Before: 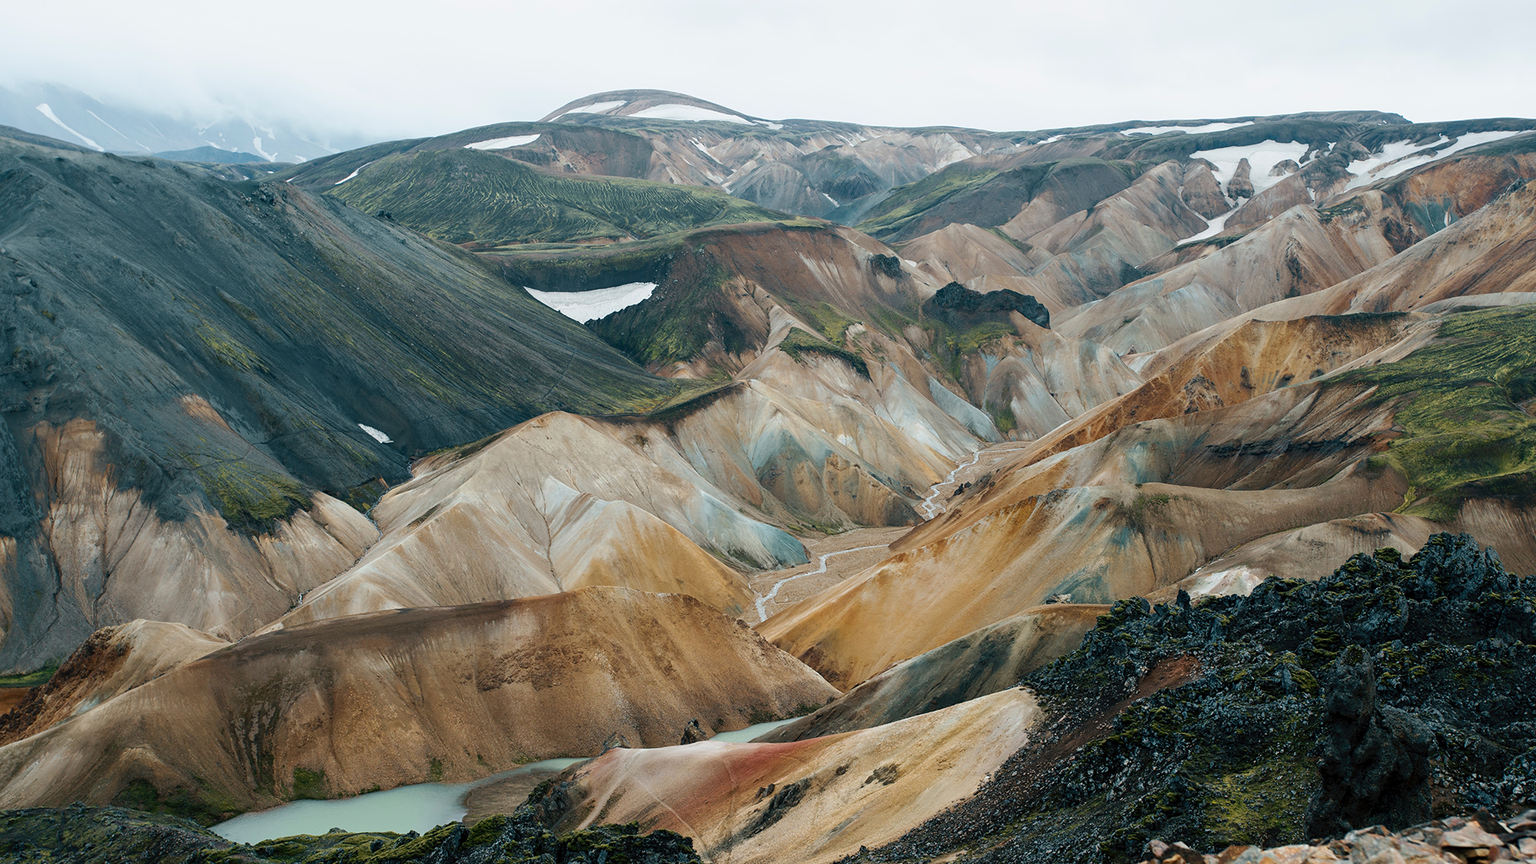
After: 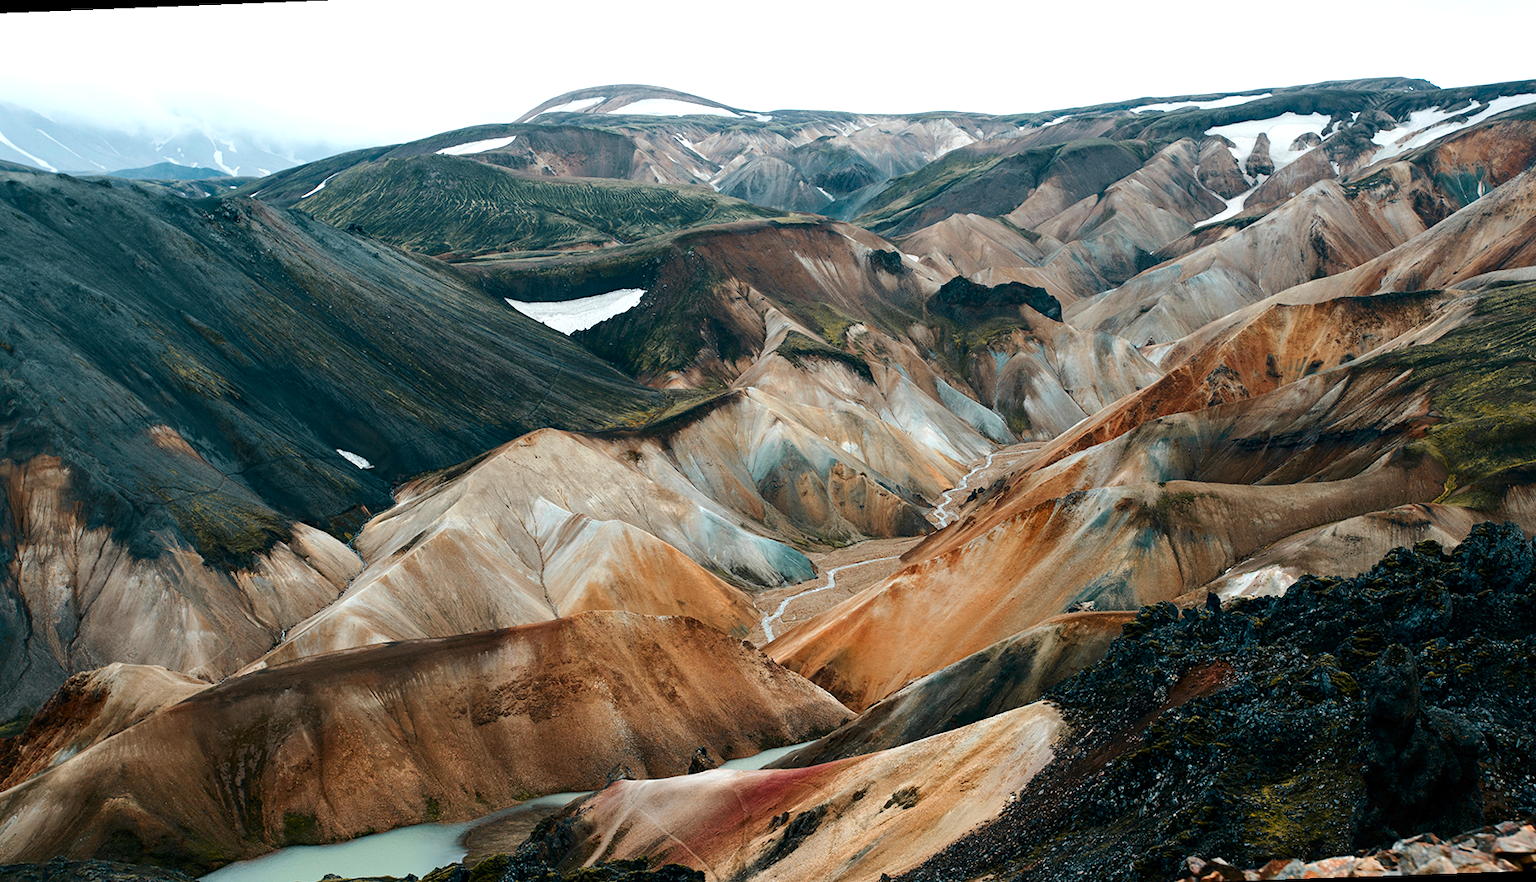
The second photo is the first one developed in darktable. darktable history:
tone equalizer: -8 EV -0.417 EV, -7 EV -0.389 EV, -6 EV -0.333 EV, -5 EV -0.222 EV, -3 EV 0.222 EV, -2 EV 0.333 EV, -1 EV 0.389 EV, +0 EV 0.417 EV, edges refinement/feathering 500, mask exposure compensation -1.57 EV, preserve details no
rotate and perspective: rotation -2.12°, lens shift (vertical) 0.009, lens shift (horizontal) -0.008, automatic cropping original format, crop left 0.036, crop right 0.964, crop top 0.05, crop bottom 0.959
color zones: curves: ch1 [(0.263, 0.53) (0.376, 0.287) (0.487, 0.512) (0.748, 0.547) (1, 0.513)]; ch2 [(0.262, 0.45) (0.751, 0.477)], mix 31.98%
contrast brightness saturation: contrast 0.07, brightness -0.13, saturation 0.06
